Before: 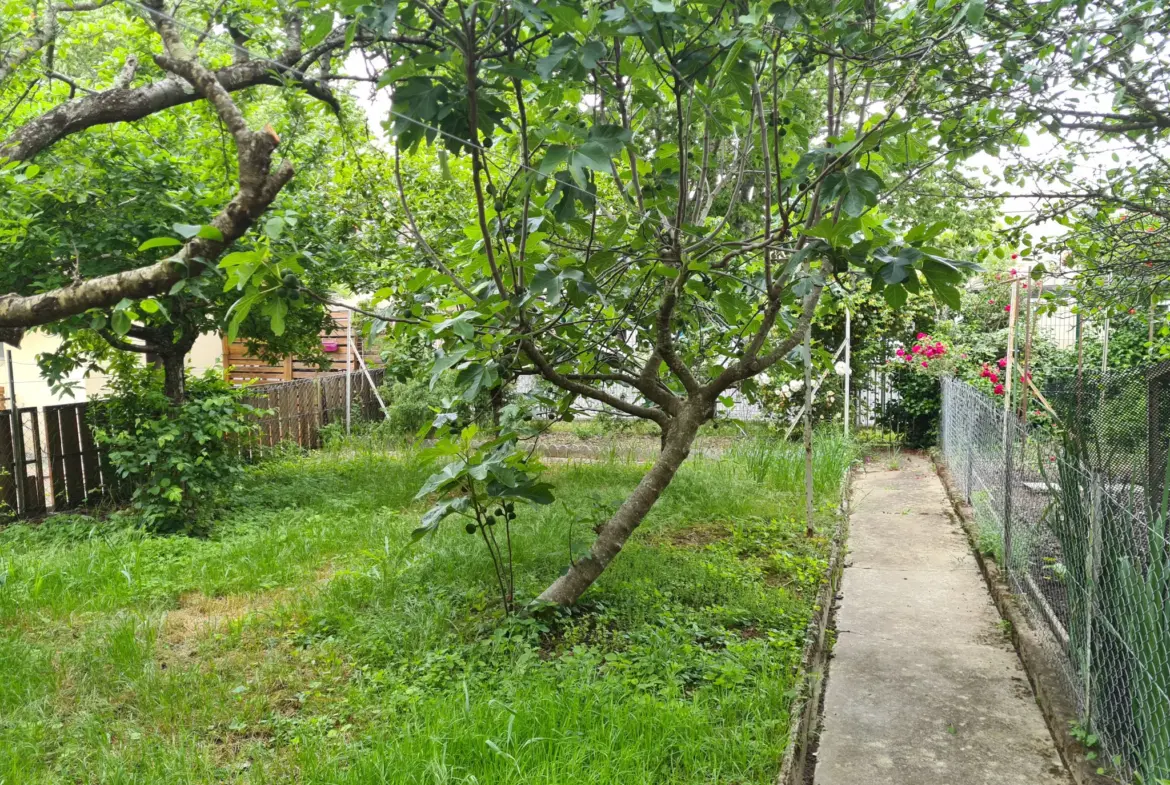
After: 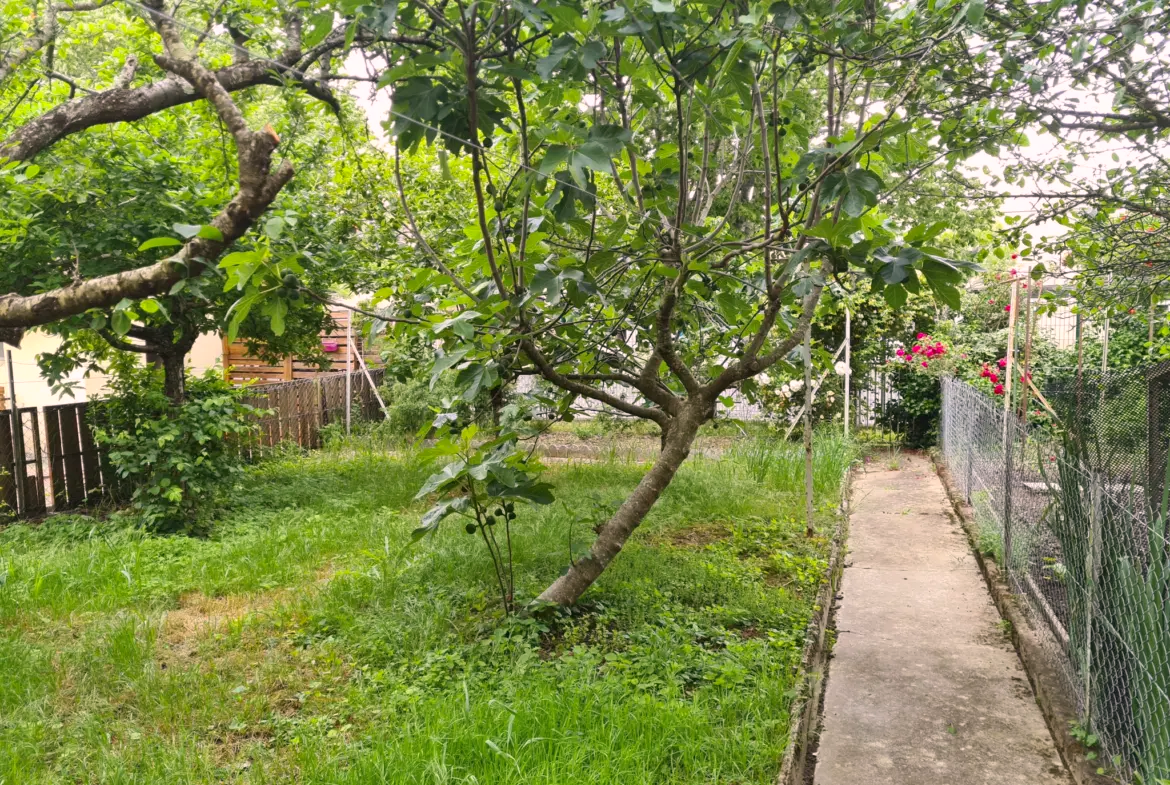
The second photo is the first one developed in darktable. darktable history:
color calibration: output R [1.063, -0.012, -0.003, 0], output B [-0.079, 0.047, 1, 0], gray › normalize channels true, illuminant same as pipeline (D50), adaptation XYZ, x 0.347, y 0.357, temperature 5009.18 K, gamut compression 0.008
